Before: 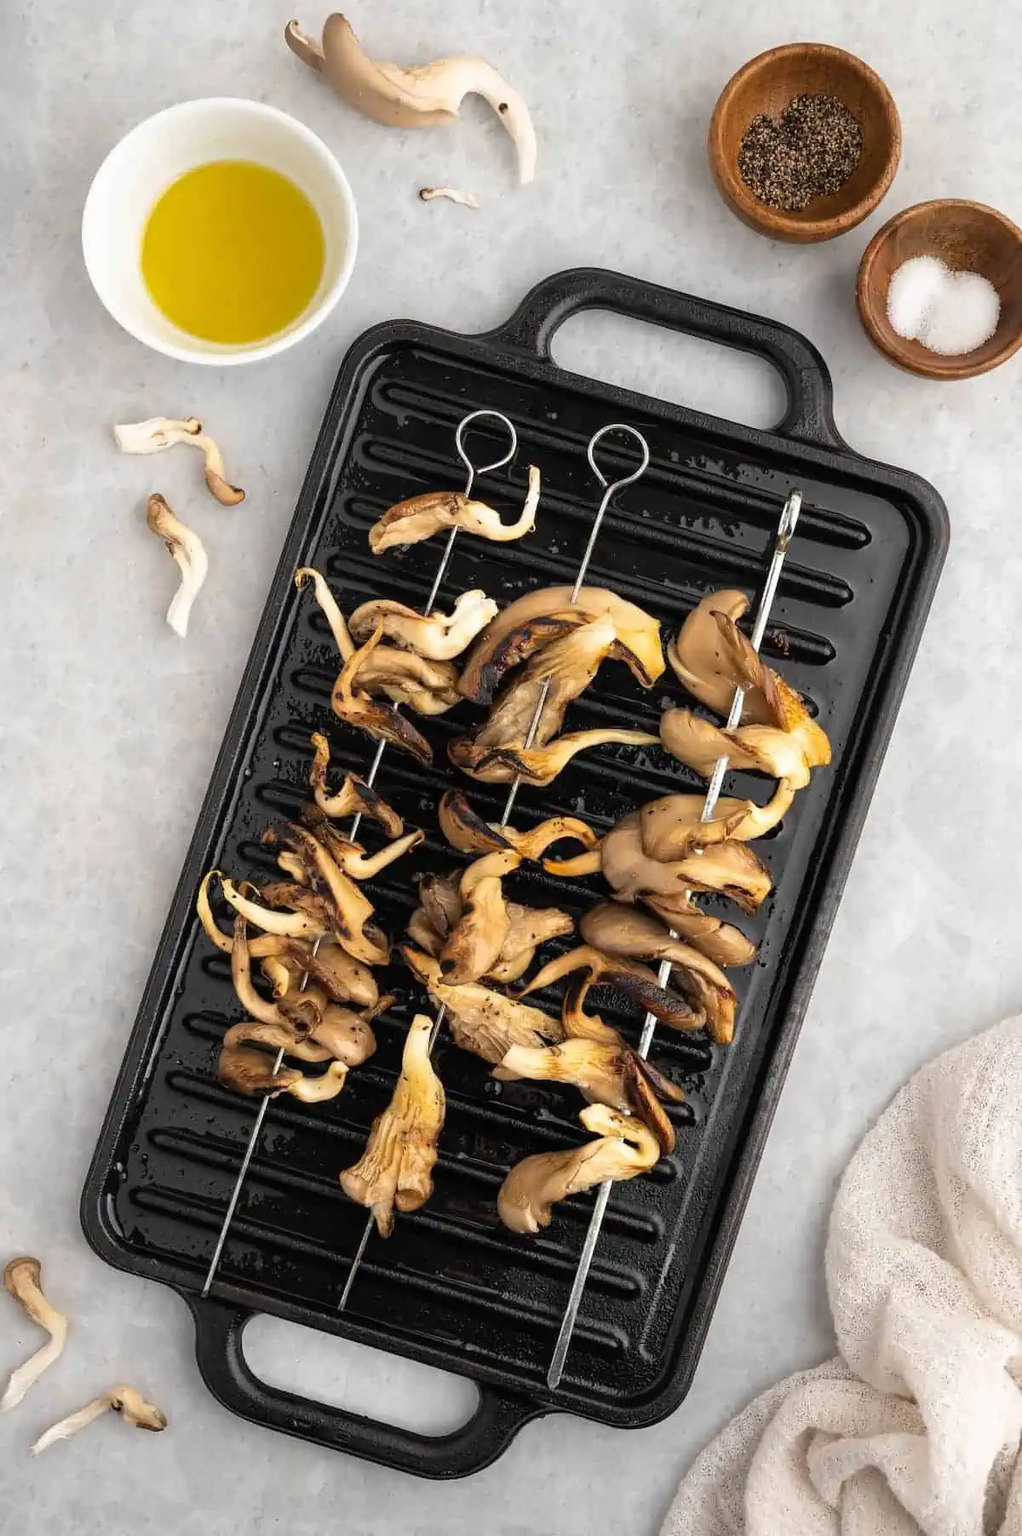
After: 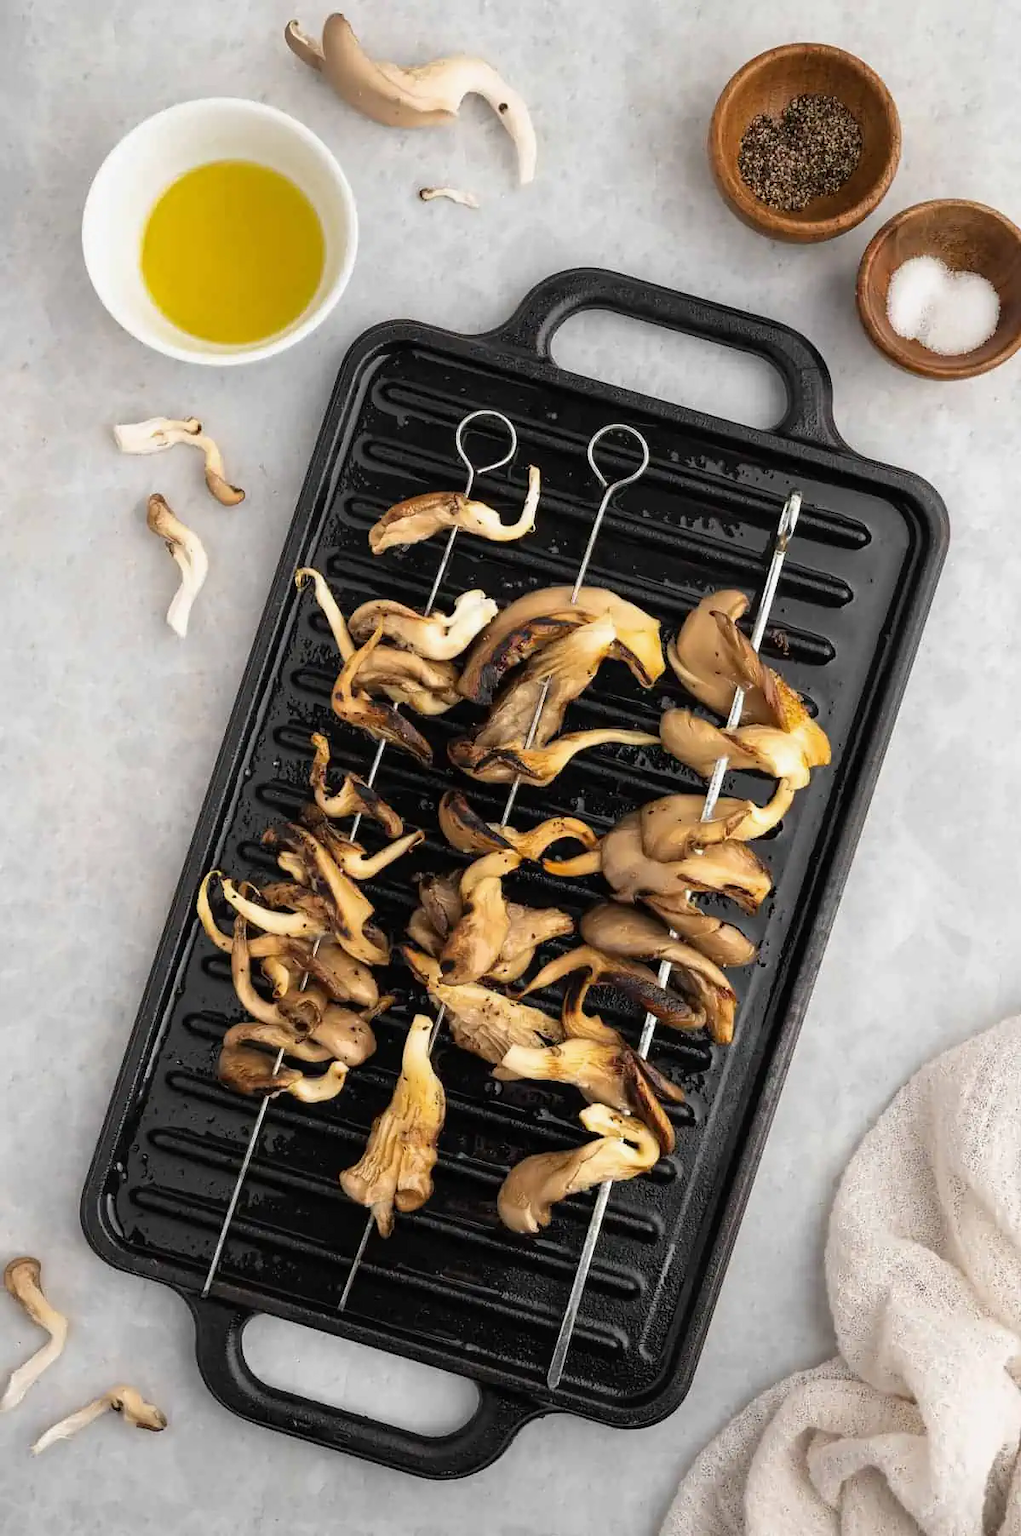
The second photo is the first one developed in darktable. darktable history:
exposure: exposure -0.071 EV, compensate highlight preservation false
